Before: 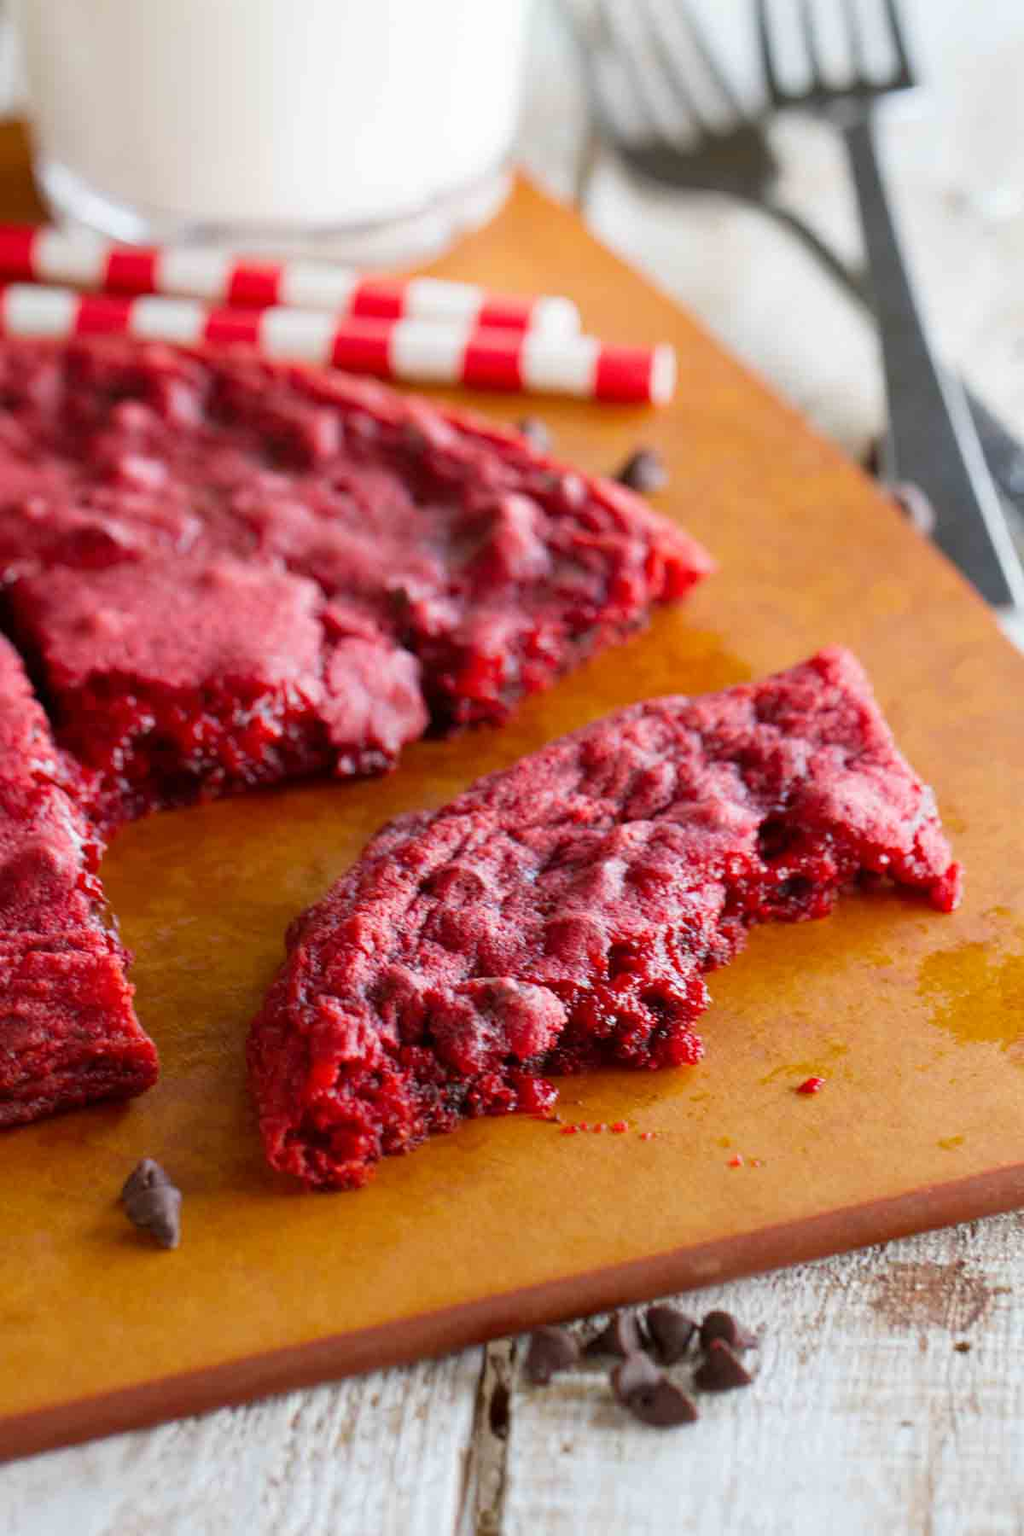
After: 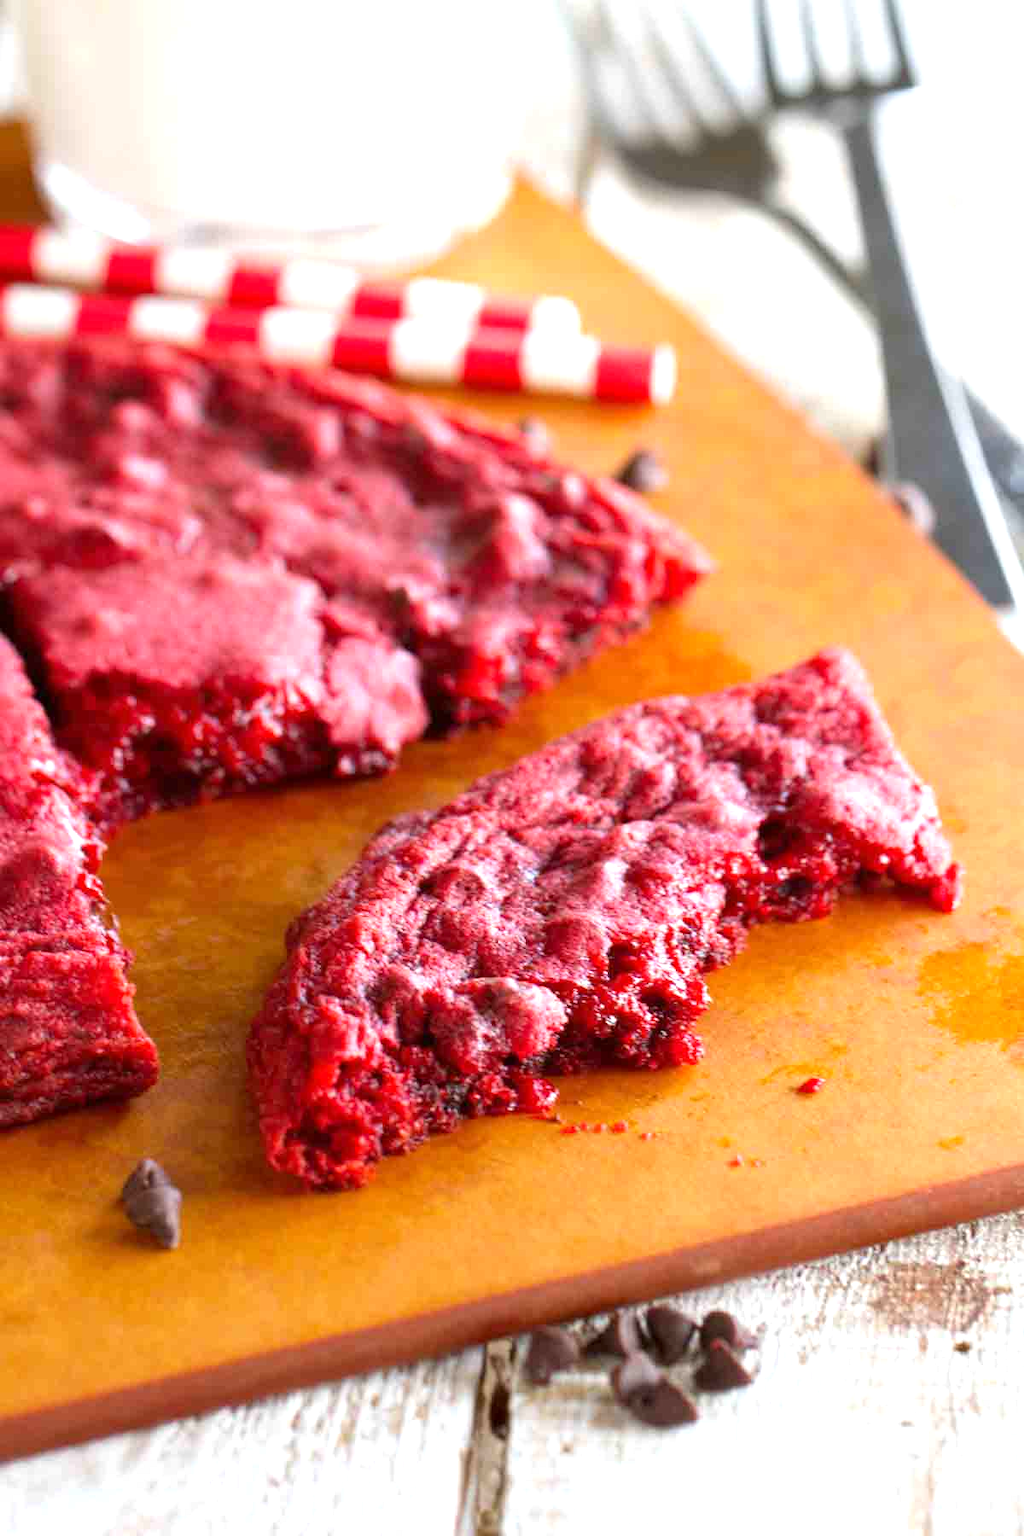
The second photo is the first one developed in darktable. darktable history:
exposure: exposure 0.743 EV, compensate exposure bias true, compensate highlight preservation false
